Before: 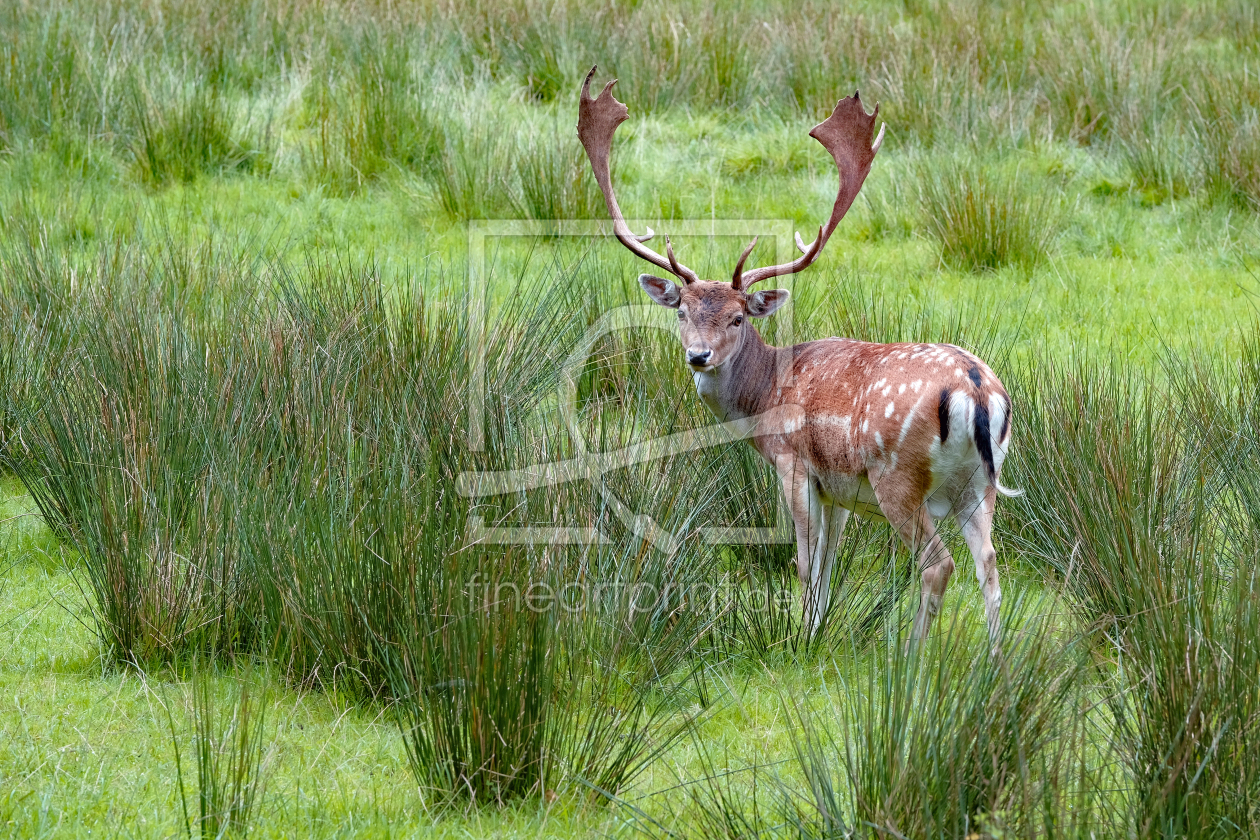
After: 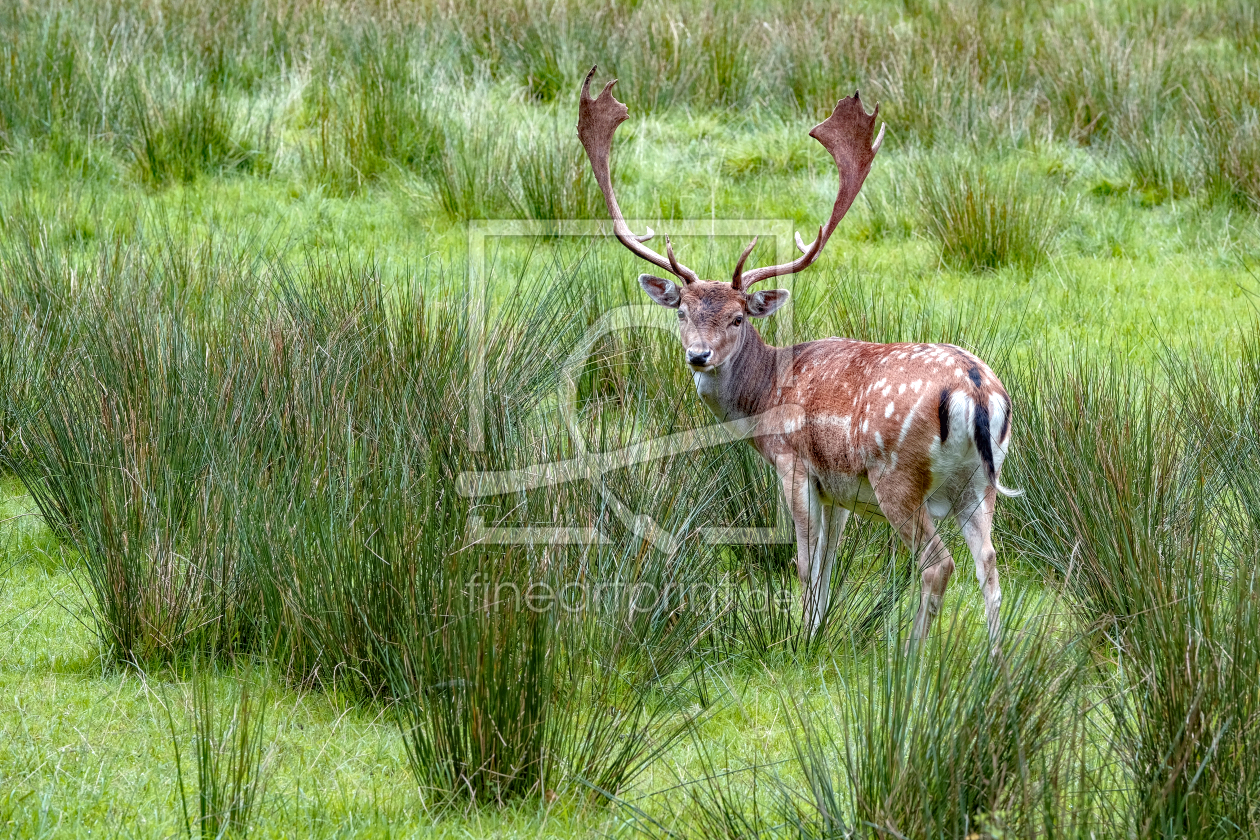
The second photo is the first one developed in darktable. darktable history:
local contrast: highlights 98%, shadows 84%, detail 160%, midtone range 0.2
